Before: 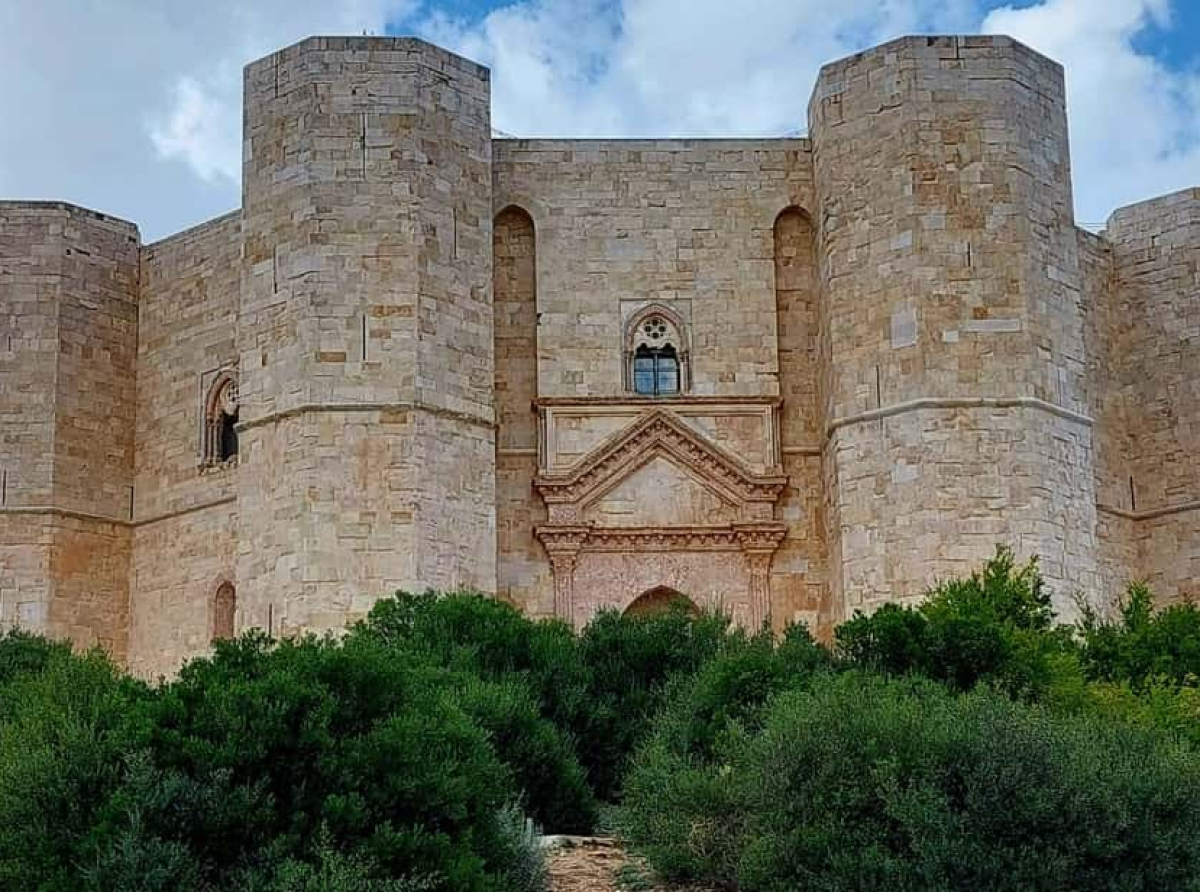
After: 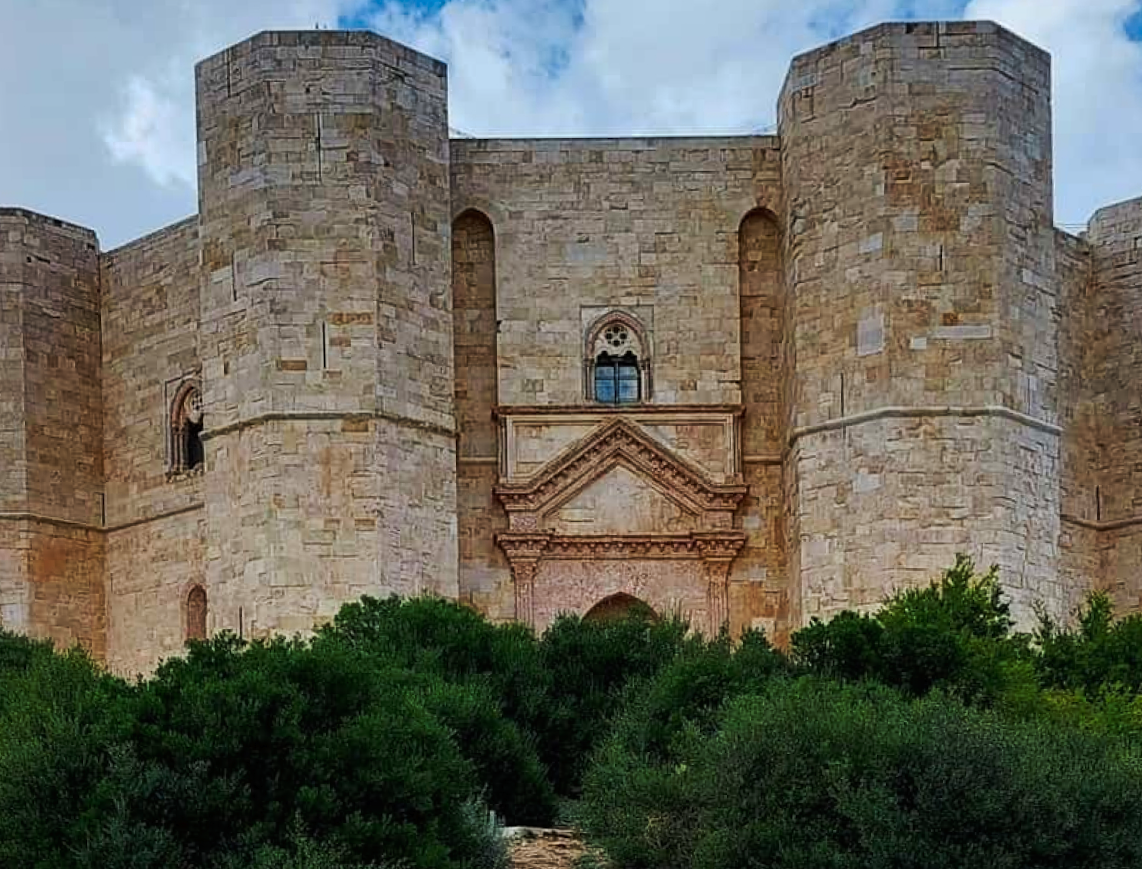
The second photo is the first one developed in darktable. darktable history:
rotate and perspective: rotation 0.074°, lens shift (vertical) 0.096, lens shift (horizontal) -0.041, crop left 0.043, crop right 0.952, crop top 0.024, crop bottom 0.979
tone curve: curves: ch0 [(0, 0) (0.003, 0.006) (0.011, 0.01) (0.025, 0.017) (0.044, 0.029) (0.069, 0.043) (0.1, 0.064) (0.136, 0.091) (0.177, 0.128) (0.224, 0.162) (0.277, 0.206) (0.335, 0.258) (0.399, 0.324) (0.468, 0.404) (0.543, 0.499) (0.623, 0.595) (0.709, 0.693) (0.801, 0.786) (0.898, 0.883) (1, 1)], preserve colors none
